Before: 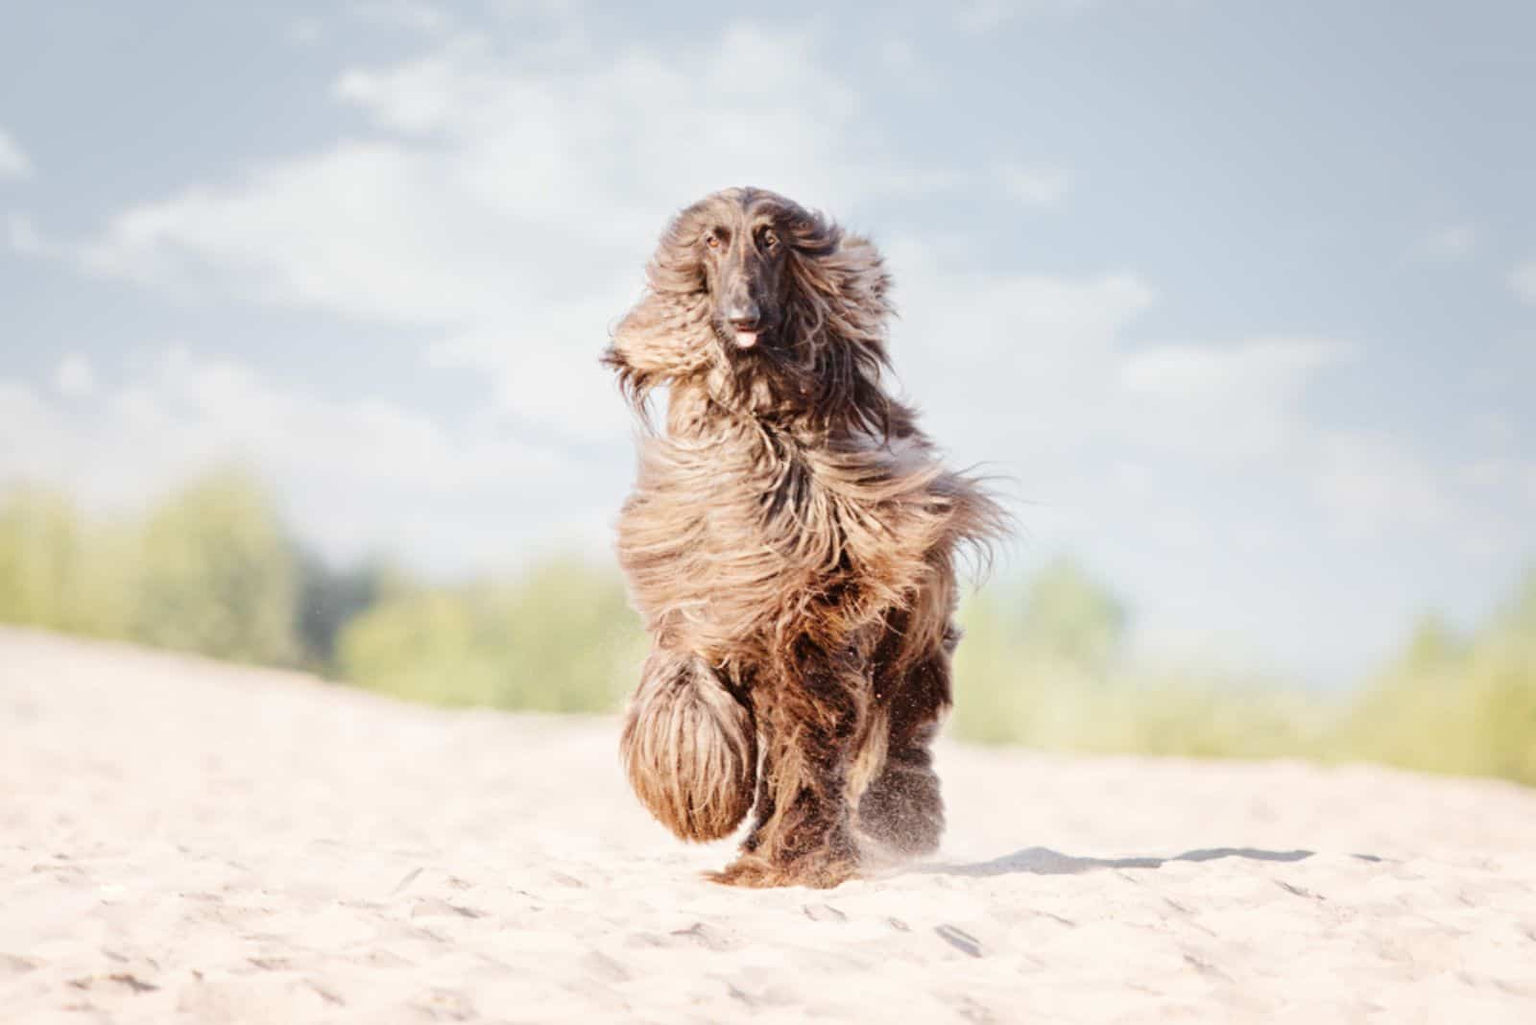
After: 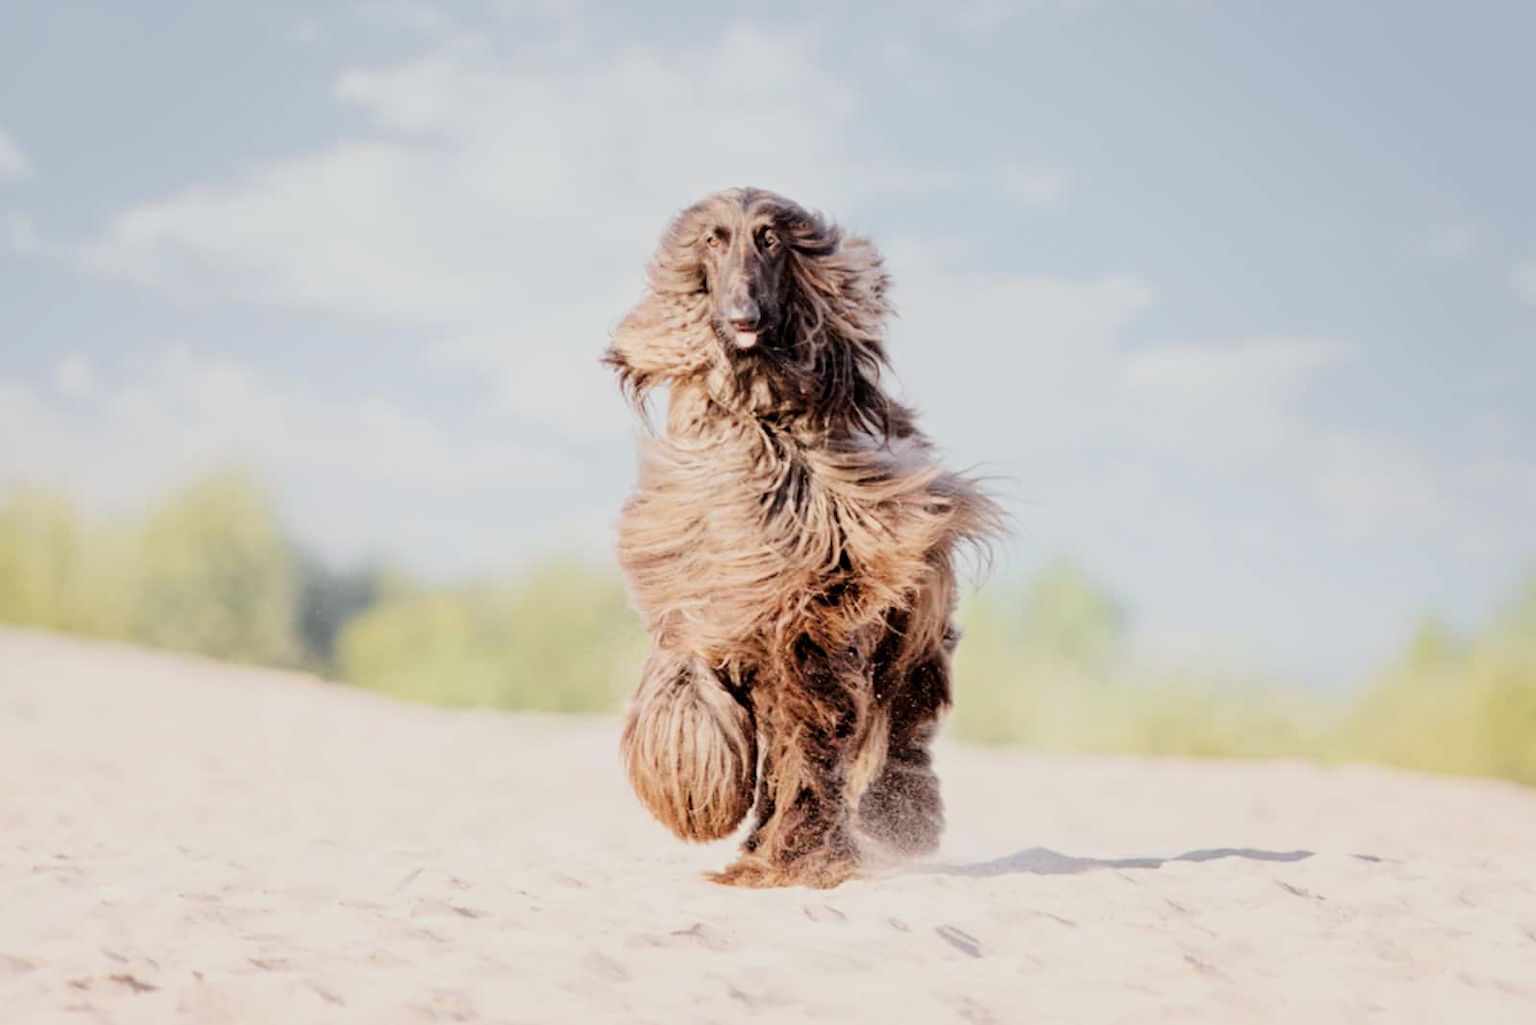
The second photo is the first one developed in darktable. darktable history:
filmic rgb: black relative exposure -7.74 EV, white relative exposure 4.46 EV, threshold 2.98 EV, target black luminance 0%, hardness 3.75, latitude 50.64%, contrast 1.064, highlights saturation mix 9.53%, shadows ↔ highlights balance -0.26%, color science v6 (2022), enable highlight reconstruction true
